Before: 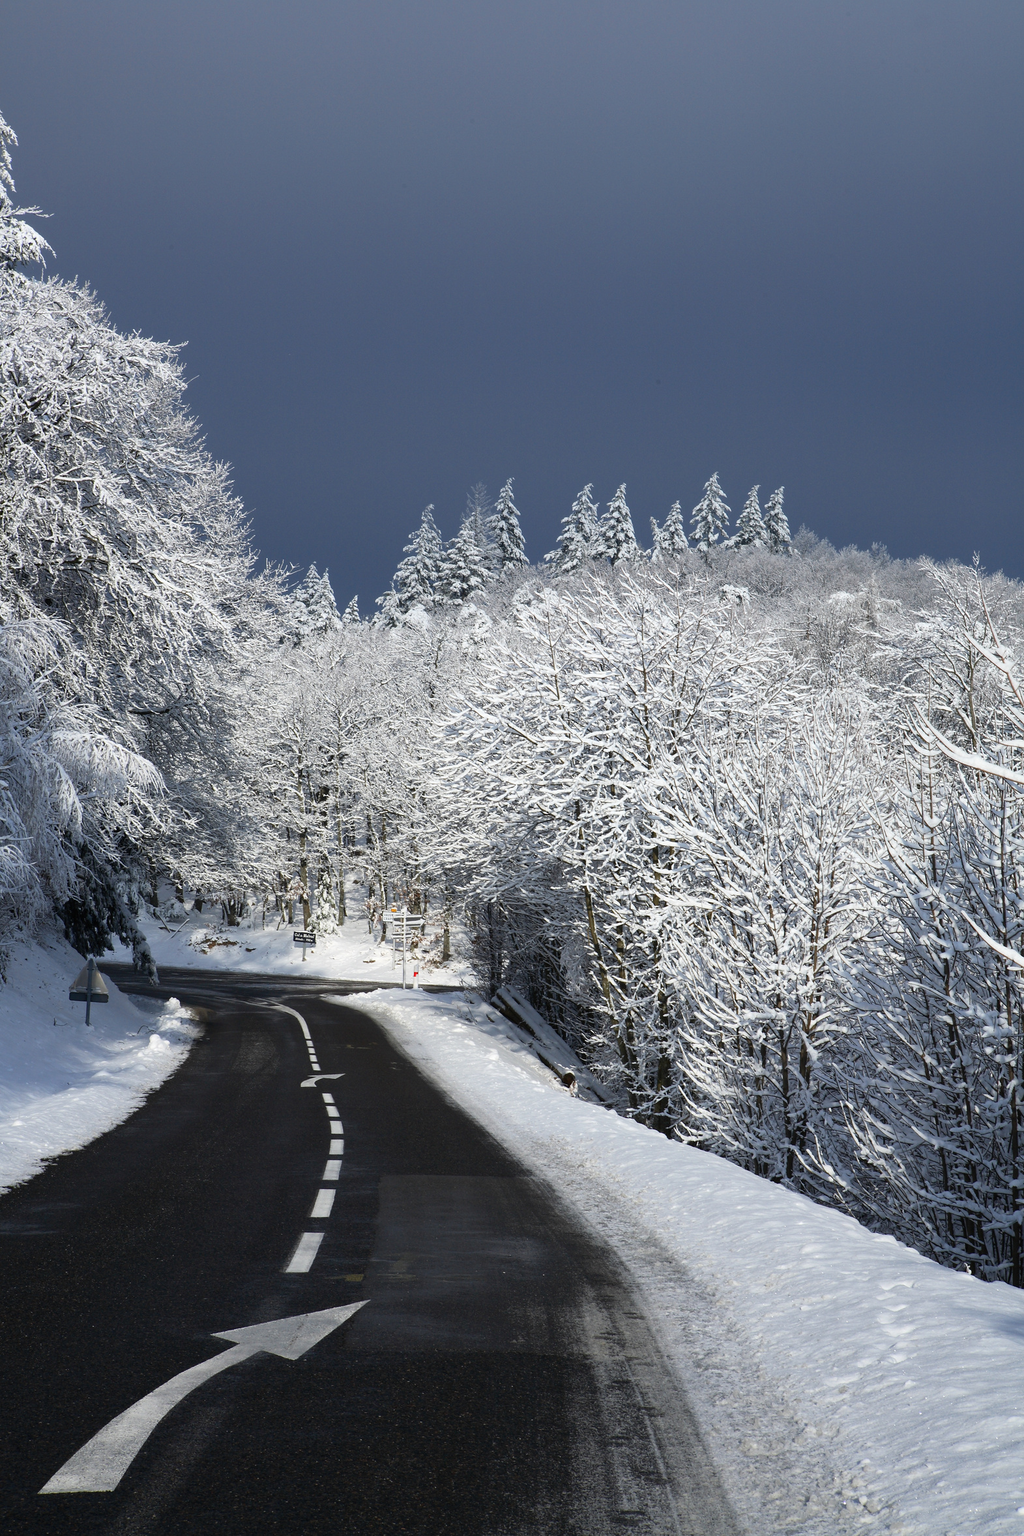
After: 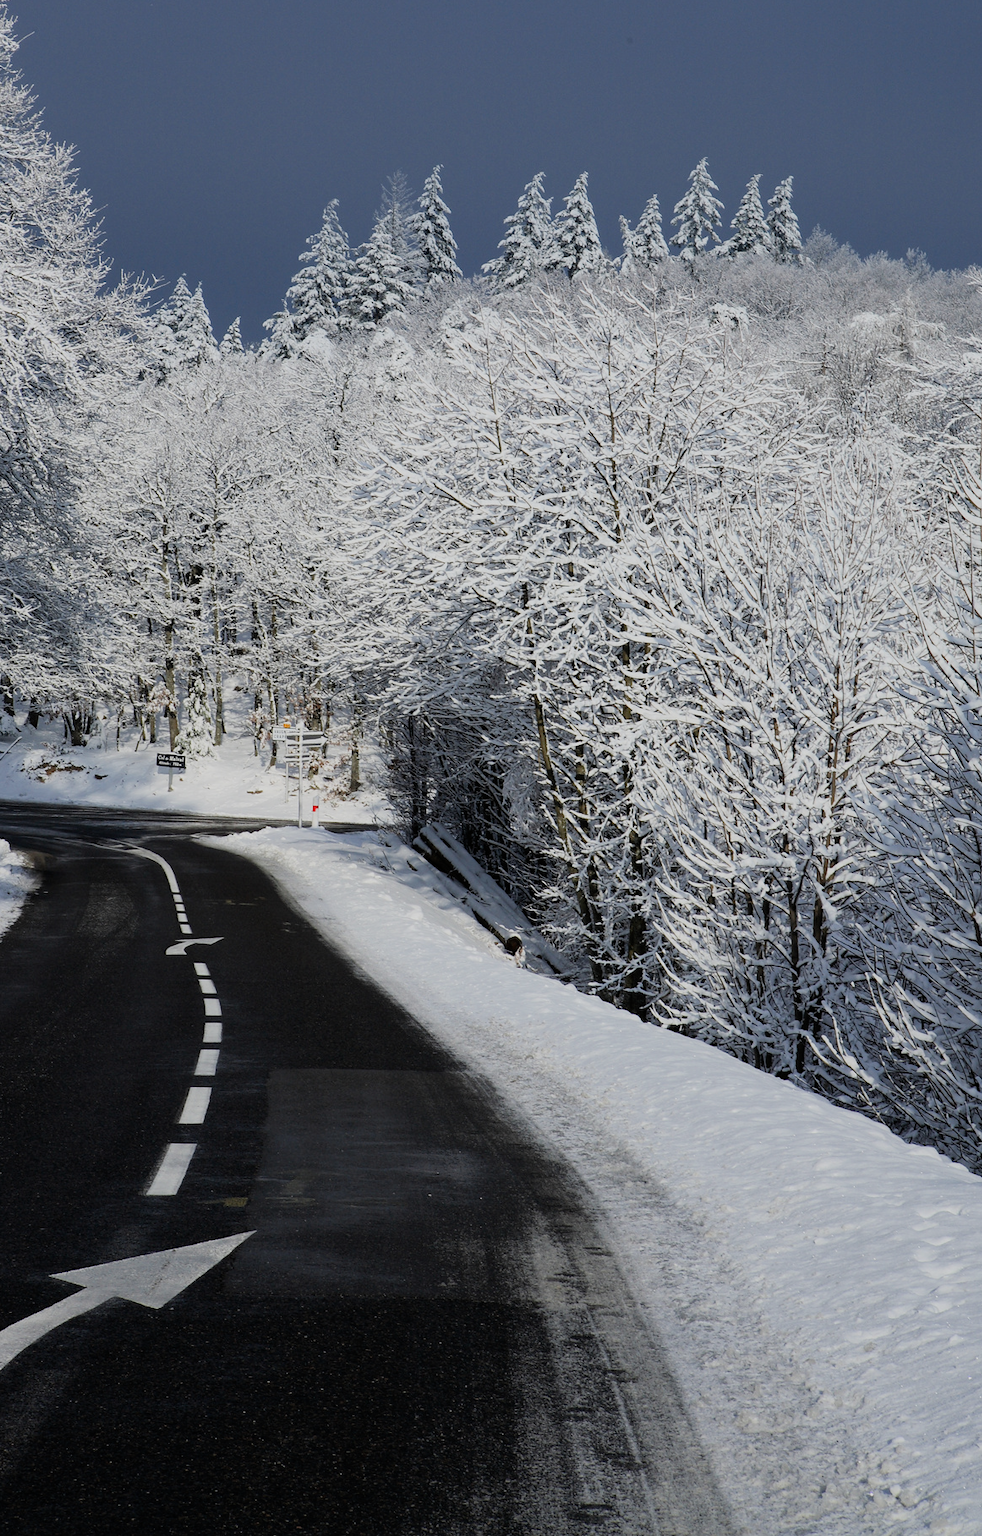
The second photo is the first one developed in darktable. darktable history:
filmic rgb: black relative exposure -7.65 EV, white relative exposure 4.56 EV, hardness 3.61
crop: left 16.871%, top 22.857%, right 9.116%
